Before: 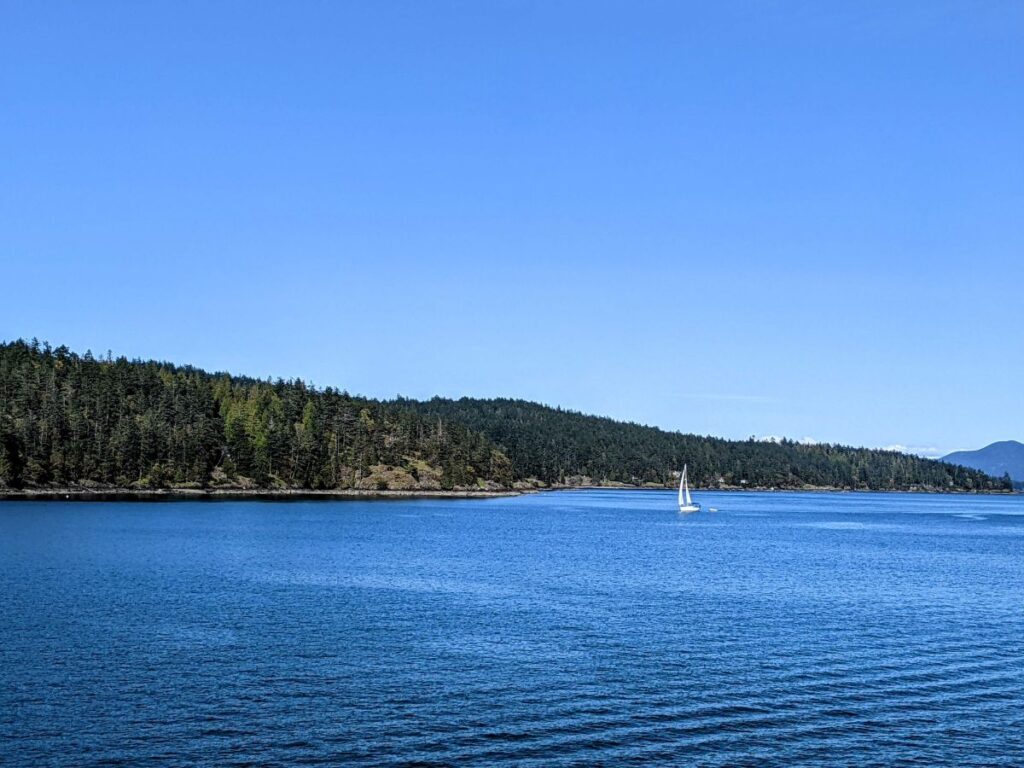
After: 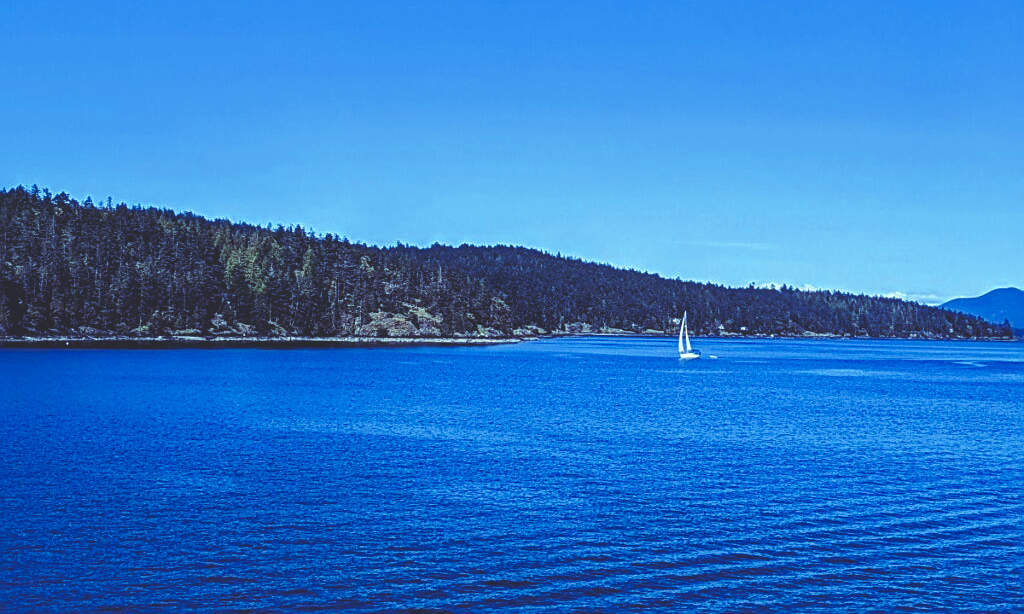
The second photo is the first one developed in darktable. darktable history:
sharpen: on, module defaults
rgb curve: curves: ch0 [(0, 0.186) (0.314, 0.284) (0.576, 0.466) (0.805, 0.691) (0.936, 0.886)]; ch1 [(0, 0.186) (0.314, 0.284) (0.581, 0.534) (0.771, 0.746) (0.936, 0.958)]; ch2 [(0, 0.216) (0.275, 0.39) (1, 1)], mode RGB, independent channels, compensate middle gray true, preserve colors none
exposure: black level correction 0.002, exposure 0.15 EV, compensate highlight preservation false
color zones: curves: ch0 [(0, 0.473) (0.001, 0.473) (0.226, 0.548) (0.4, 0.589) (0.525, 0.54) (0.728, 0.403) (0.999, 0.473) (1, 0.473)]; ch1 [(0, 0.619) (0.001, 0.619) (0.234, 0.388) (0.4, 0.372) (0.528, 0.422) (0.732, 0.53) (0.999, 0.619) (1, 0.619)]; ch2 [(0, 0.547) (0.001, 0.547) (0.226, 0.45) (0.4, 0.525) (0.525, 0.585) (0.8, 0.511) (0.999, 0.547) (1, 0.547)]
crop and rotate: top 19.998%
contrast brightness saturation: contrast 0.2, brightness 0.16, saturation 0.22
filmic rgb: black relative exposure -7.65 EV, white relative exposure 4.56 EV, hardness 3.61
